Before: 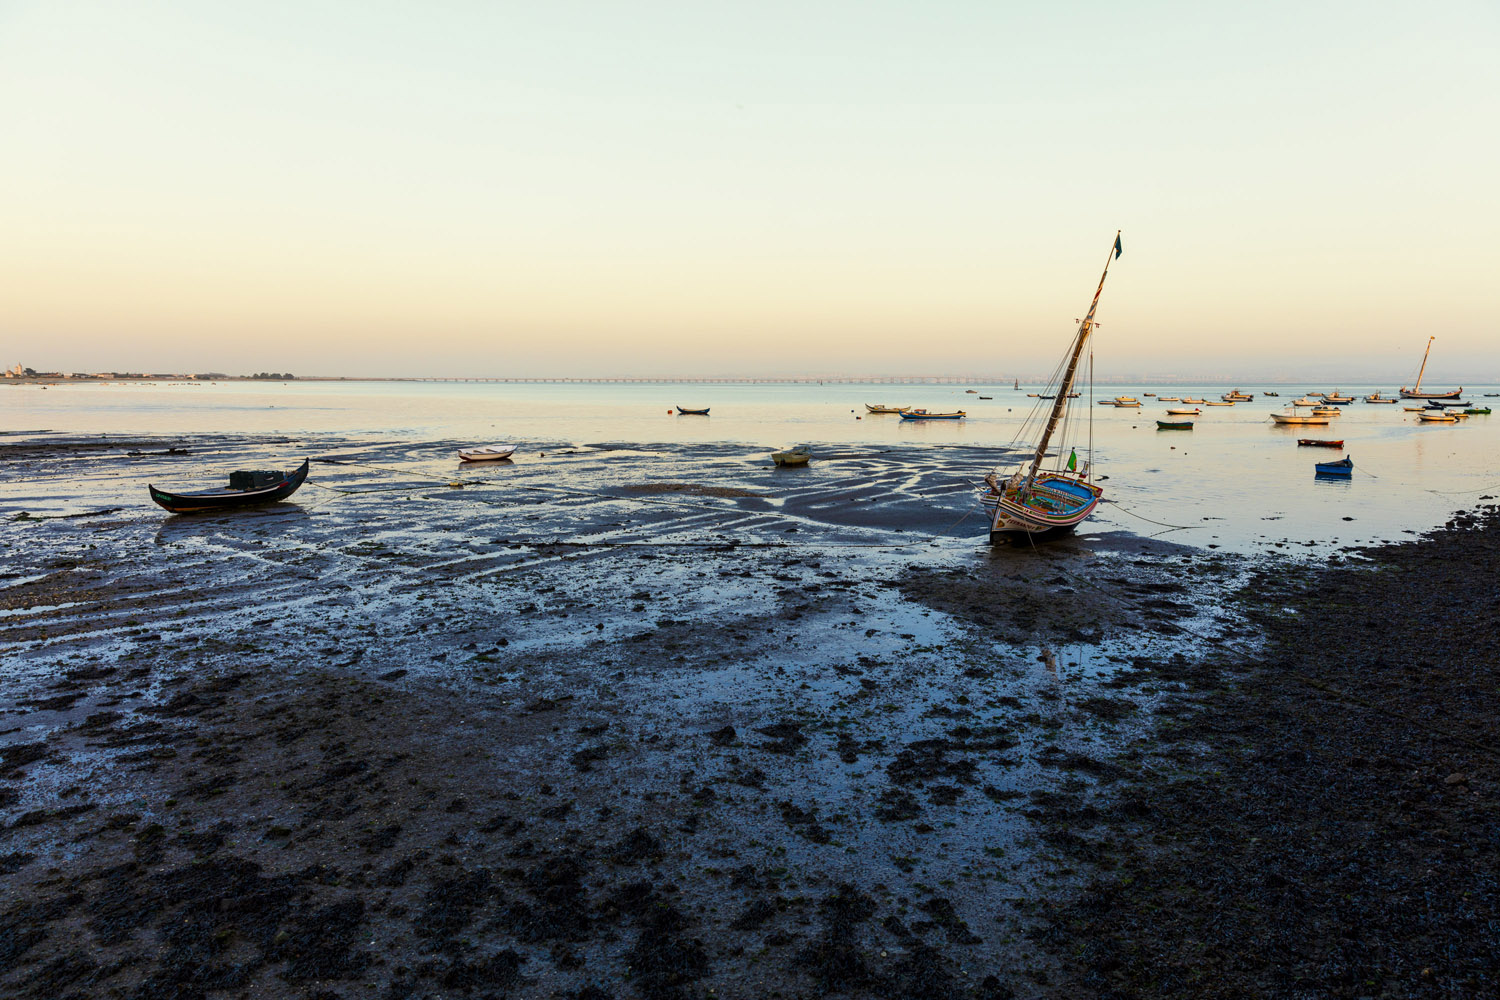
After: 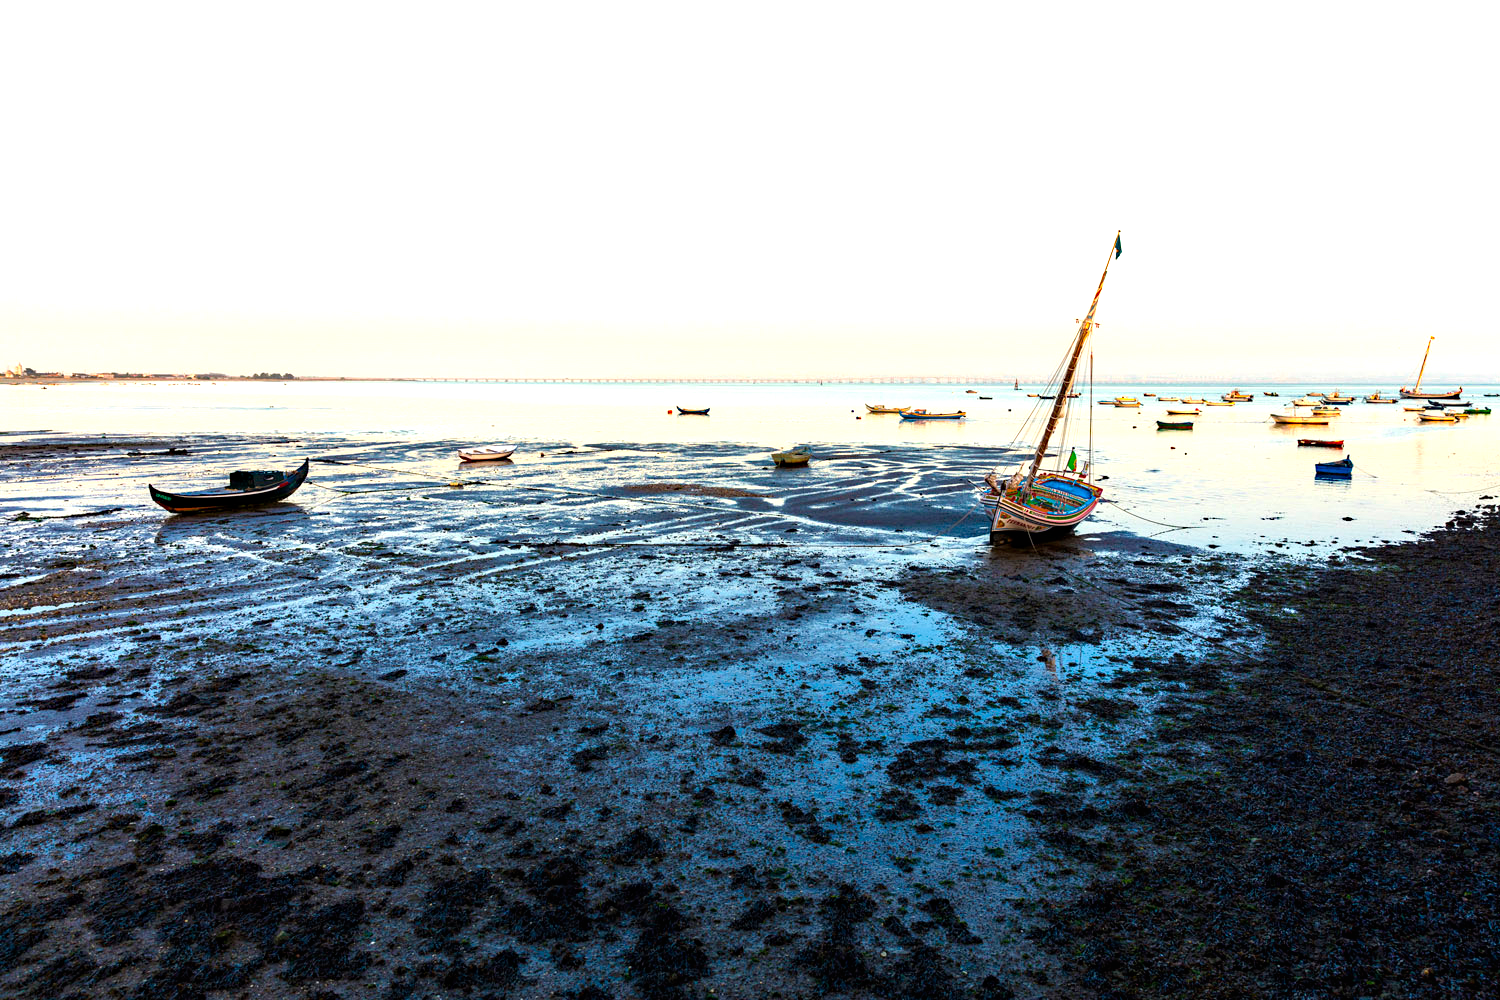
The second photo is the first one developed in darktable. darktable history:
haze removal: strength 0.25, distance 0.25, compatibility mode true, adaptive false
exposure: black level correction 0, exposure 1 EV, compensate highlight preservation false
